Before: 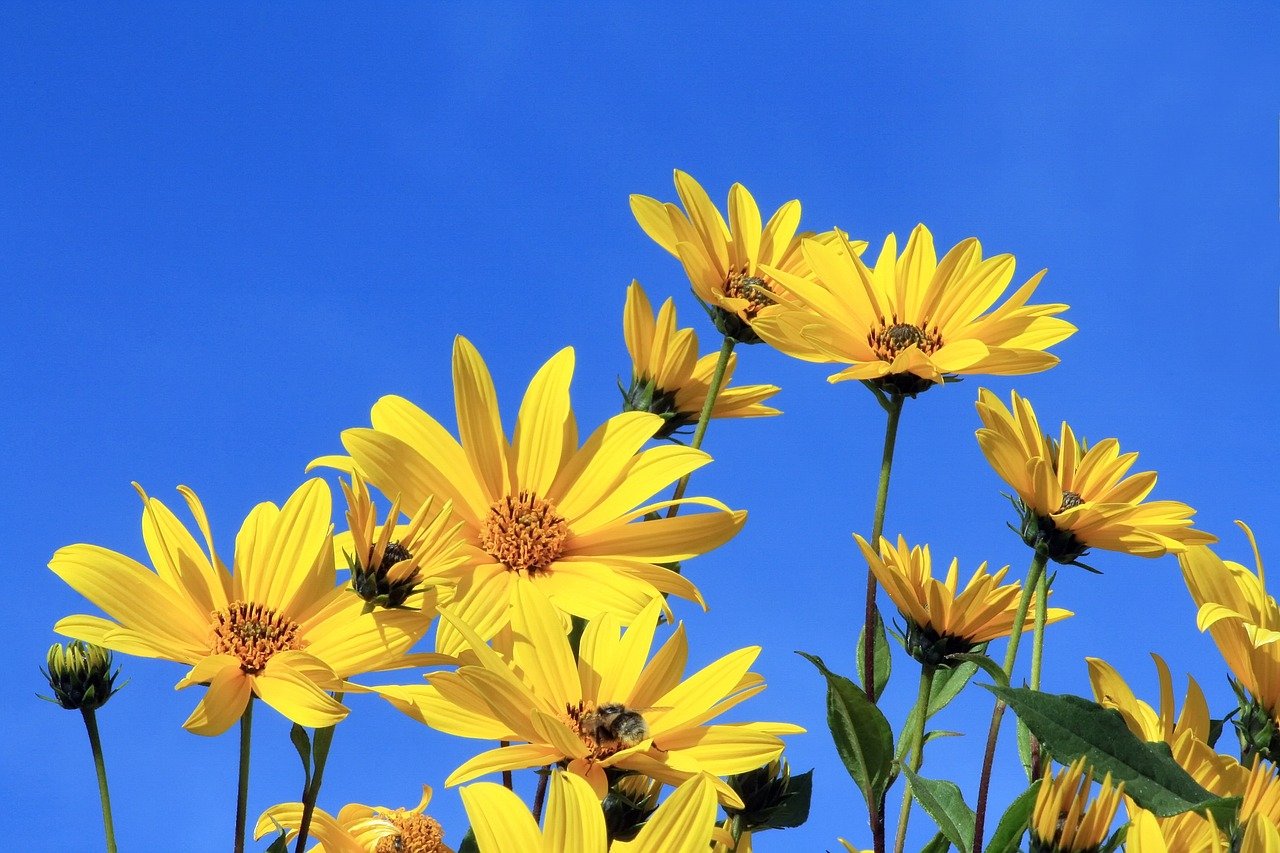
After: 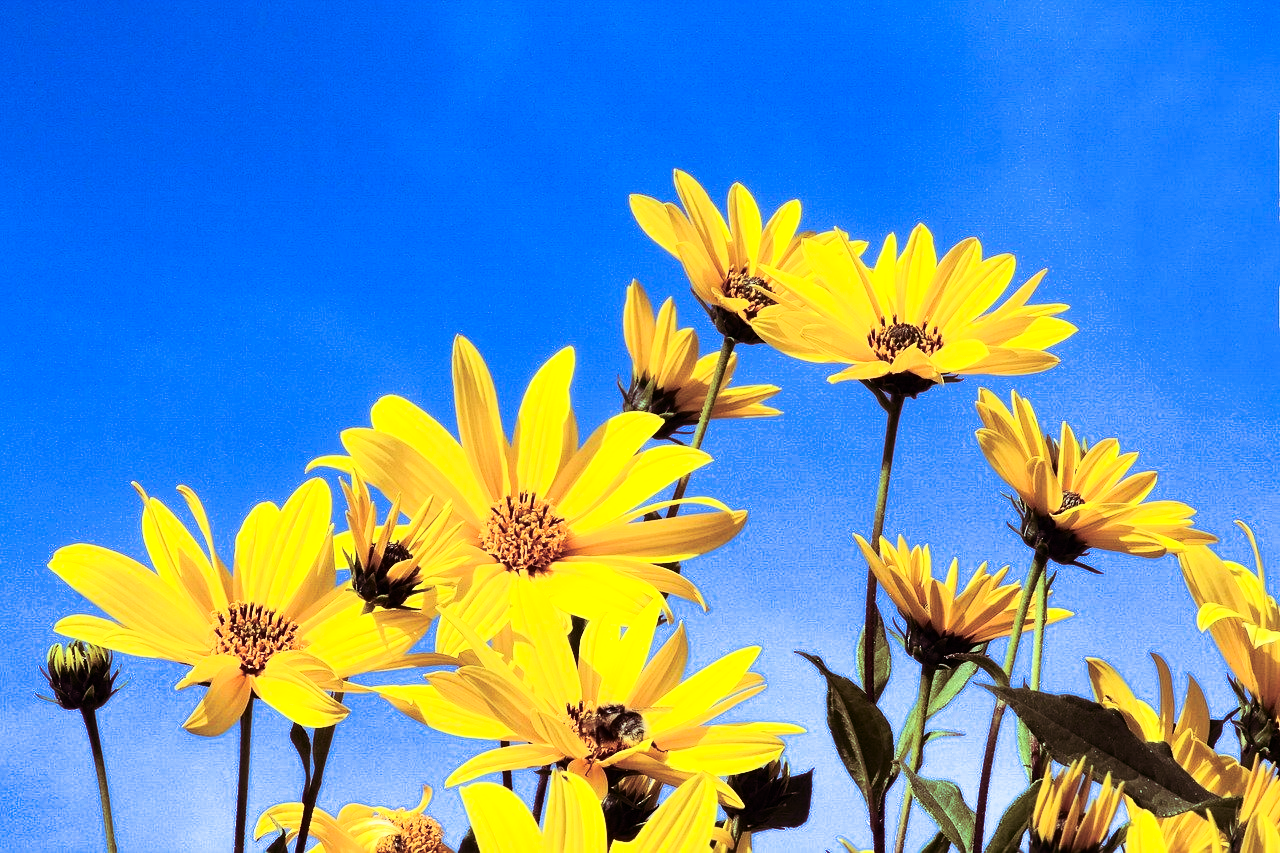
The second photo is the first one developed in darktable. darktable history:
split-toning: on, module defaults
contrast brightness saturation: contrast 0.4, brightness 0.1, saturation 0.21
